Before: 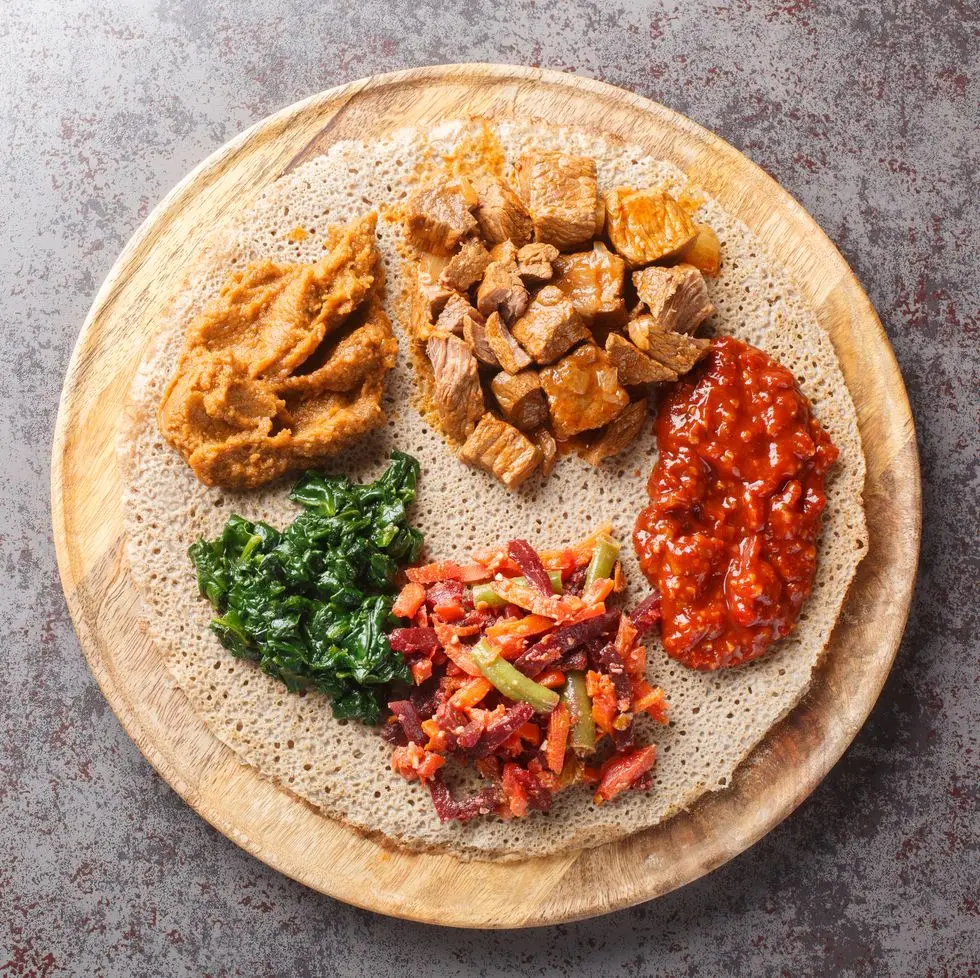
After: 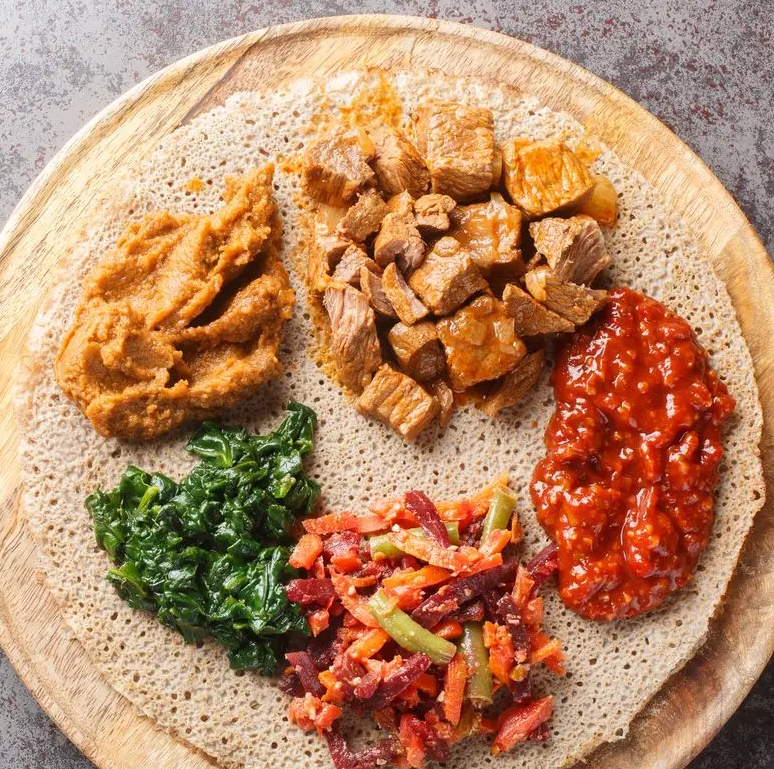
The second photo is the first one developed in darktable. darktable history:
crop and rotate: left 10.594%, top 5.077%, right 10.397%, bottom 16.255%
